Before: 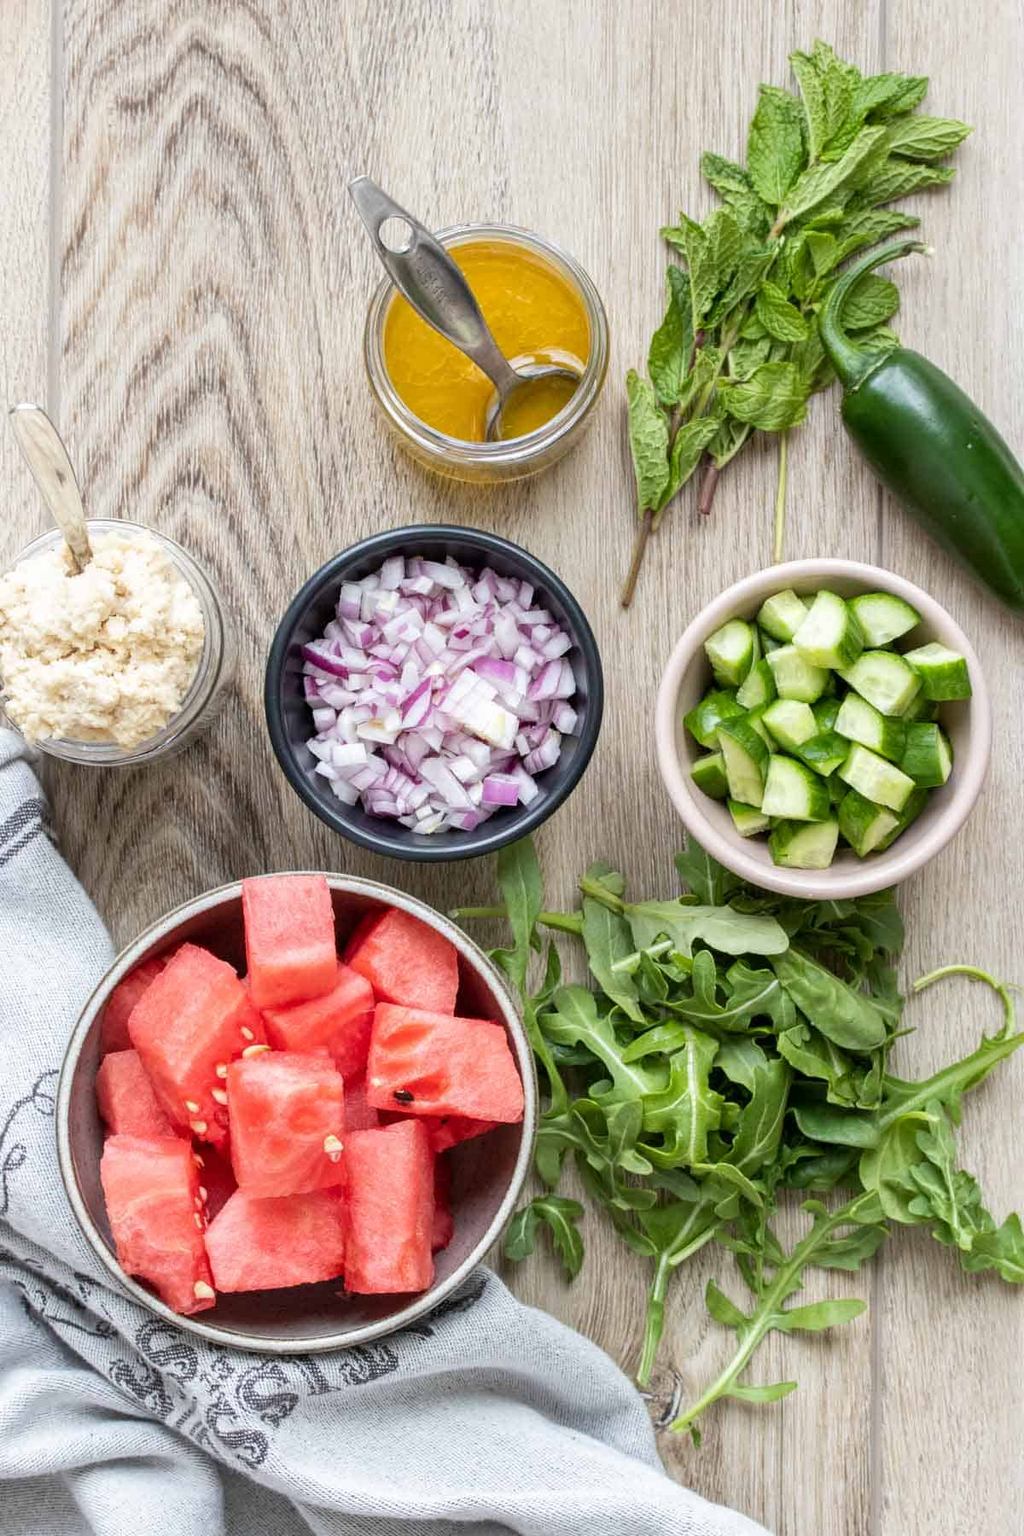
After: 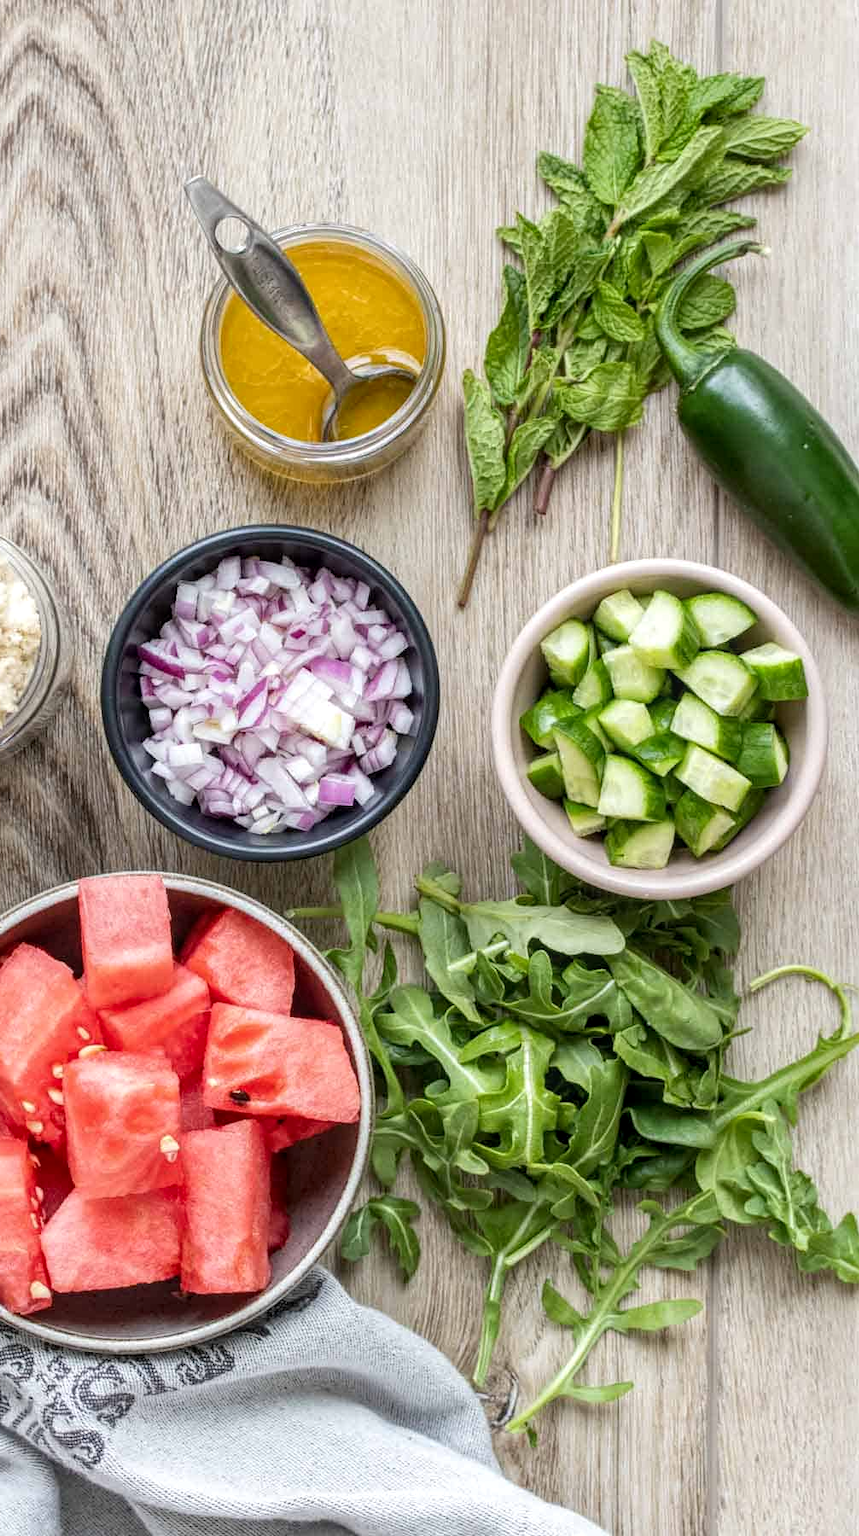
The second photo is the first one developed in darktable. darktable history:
local contrast: on, module defaults
base curve: curves: ch0 [(0, 0) (0.283, 0.295) (1, 1)], preserve colors none
crop: left 16.02%
